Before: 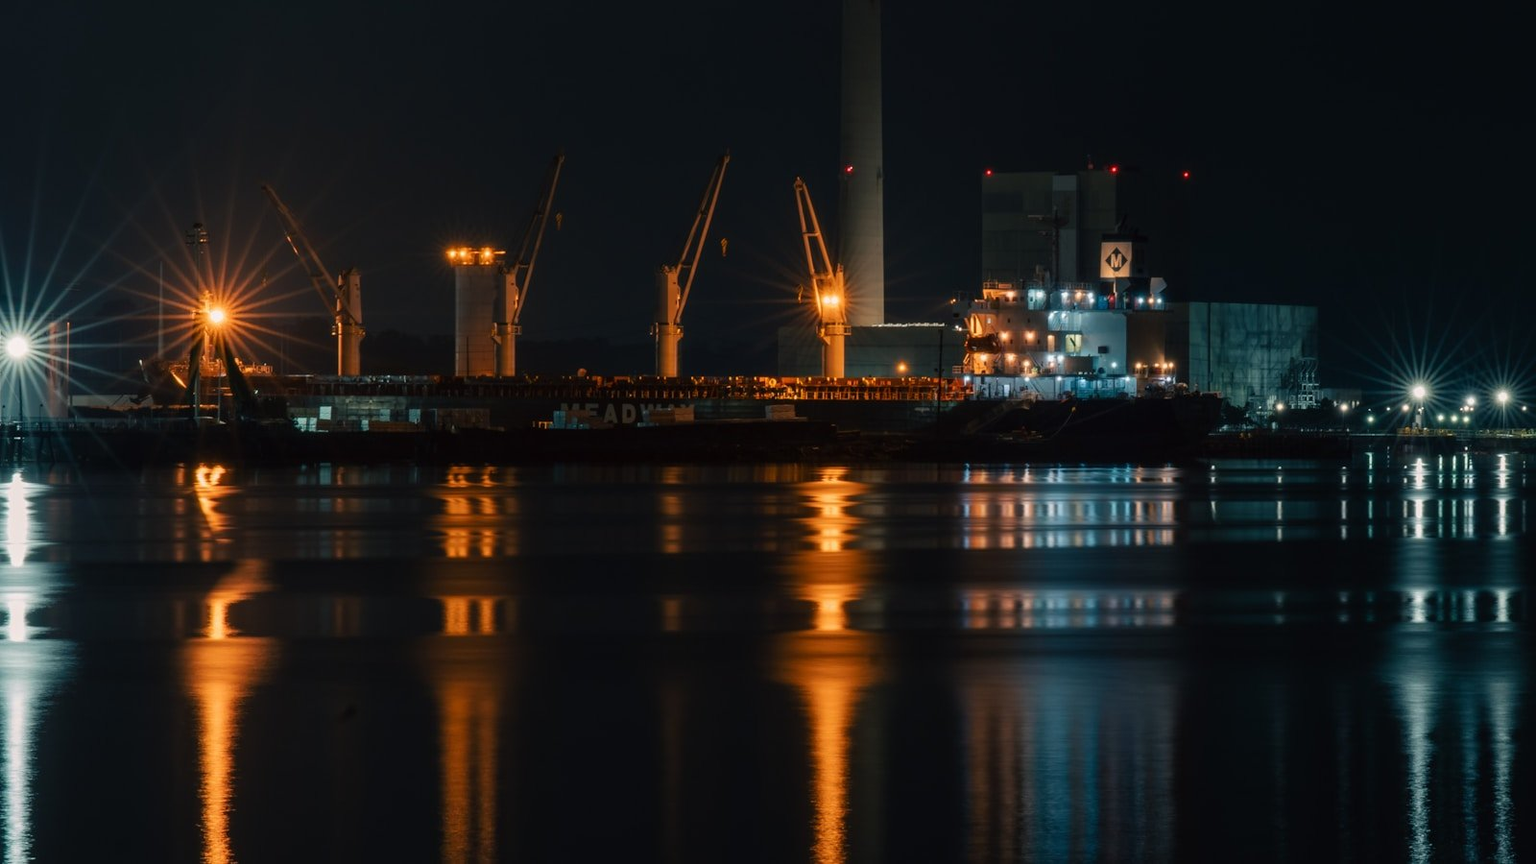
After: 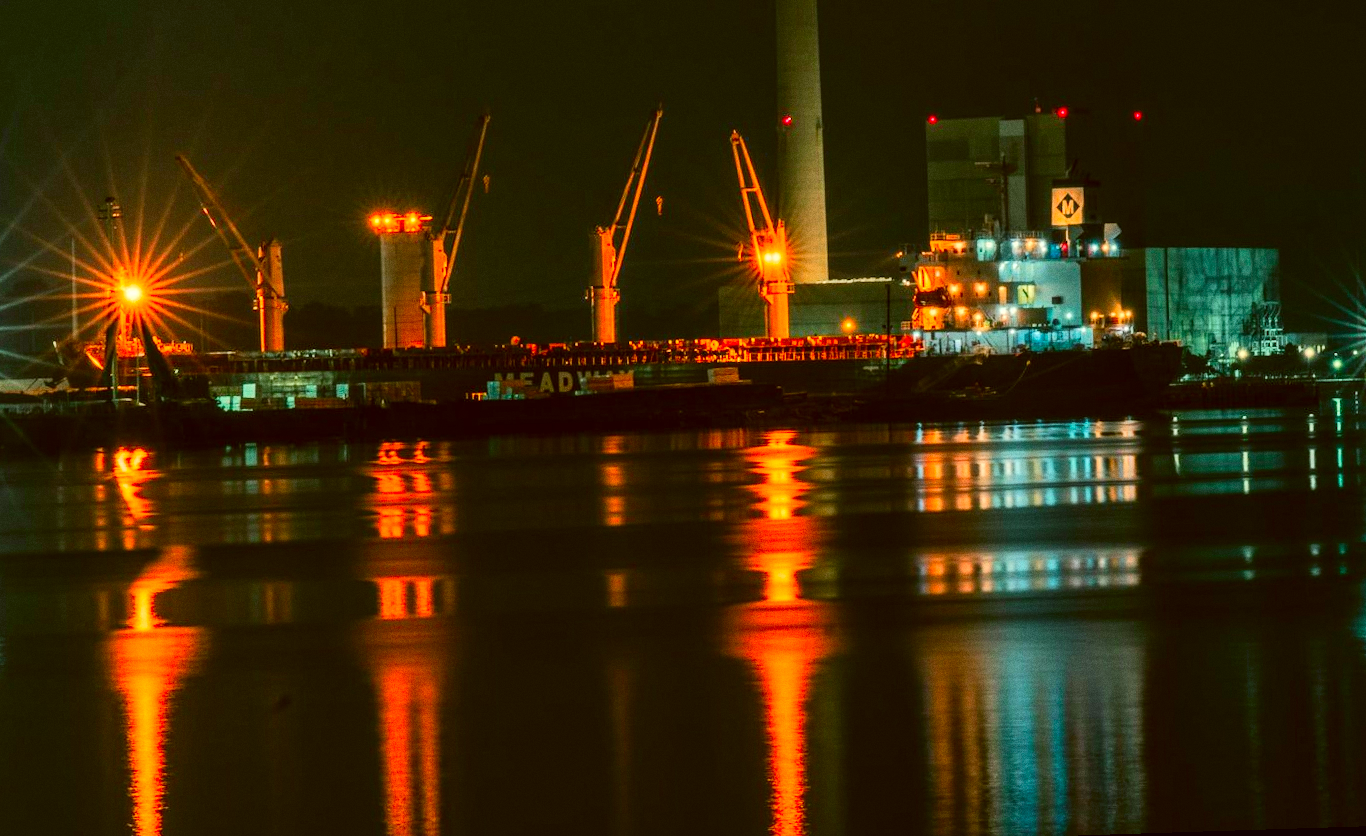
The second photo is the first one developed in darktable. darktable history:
rotate and perspective: rotation -1.77°, lens shift (horizontal) 0.004, automatic cropping off
crop: left 6.446%, top 8.188%, right 9.538%, bottom 3.548%
color contrast: green-magenta contrast 1.69, blue-yellow contrast 1.49
shadows and highlights: shadows 52.34, highlights -28.23, soften with gaussian
local contrast: on, module defaults
color correction: highlights a* -1.43, highlights b* 10.12, shadows a* 0.395, shadows b* 19.35
grain: on, module defaults
